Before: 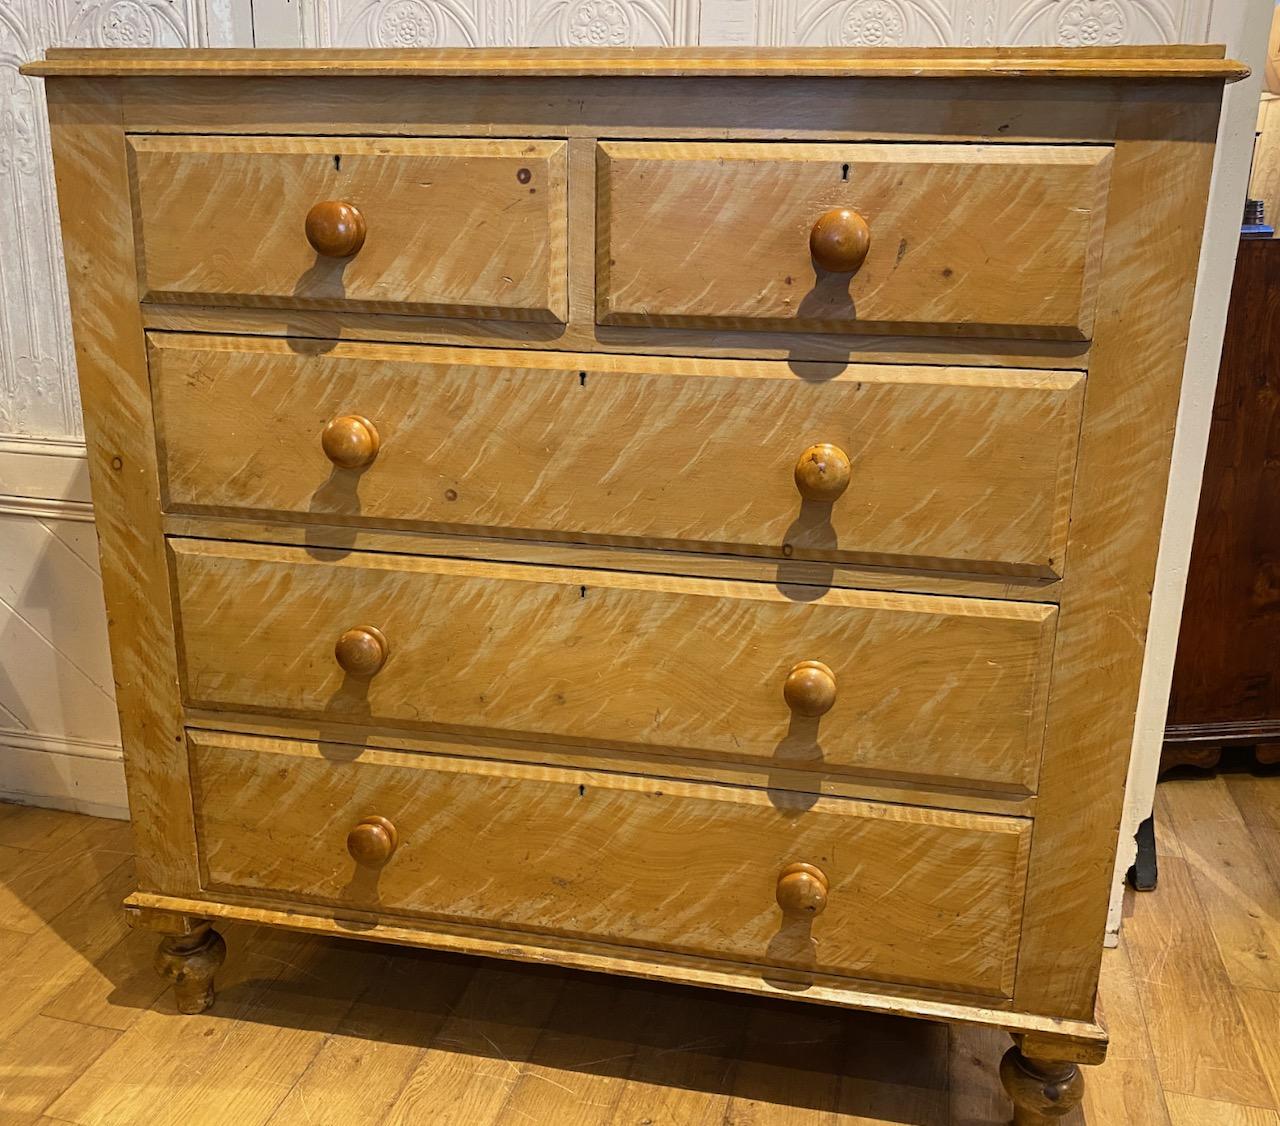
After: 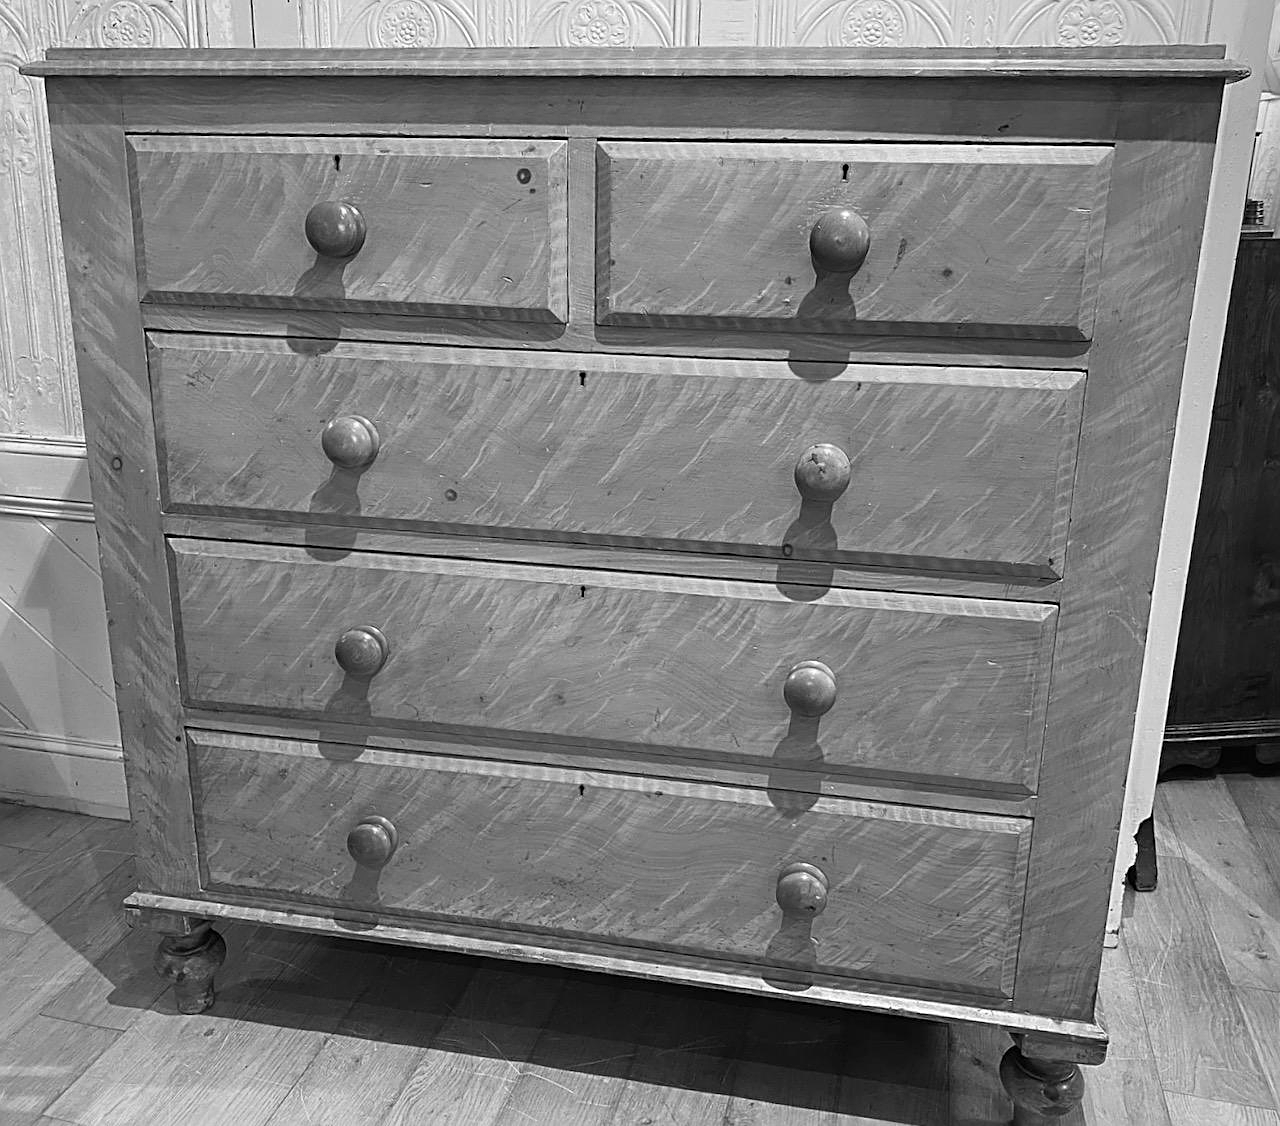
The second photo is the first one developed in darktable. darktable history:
sharpen: on, module defaults
monochrome: on, module defaults
levels: levels [0, 0.492, 0.984]
